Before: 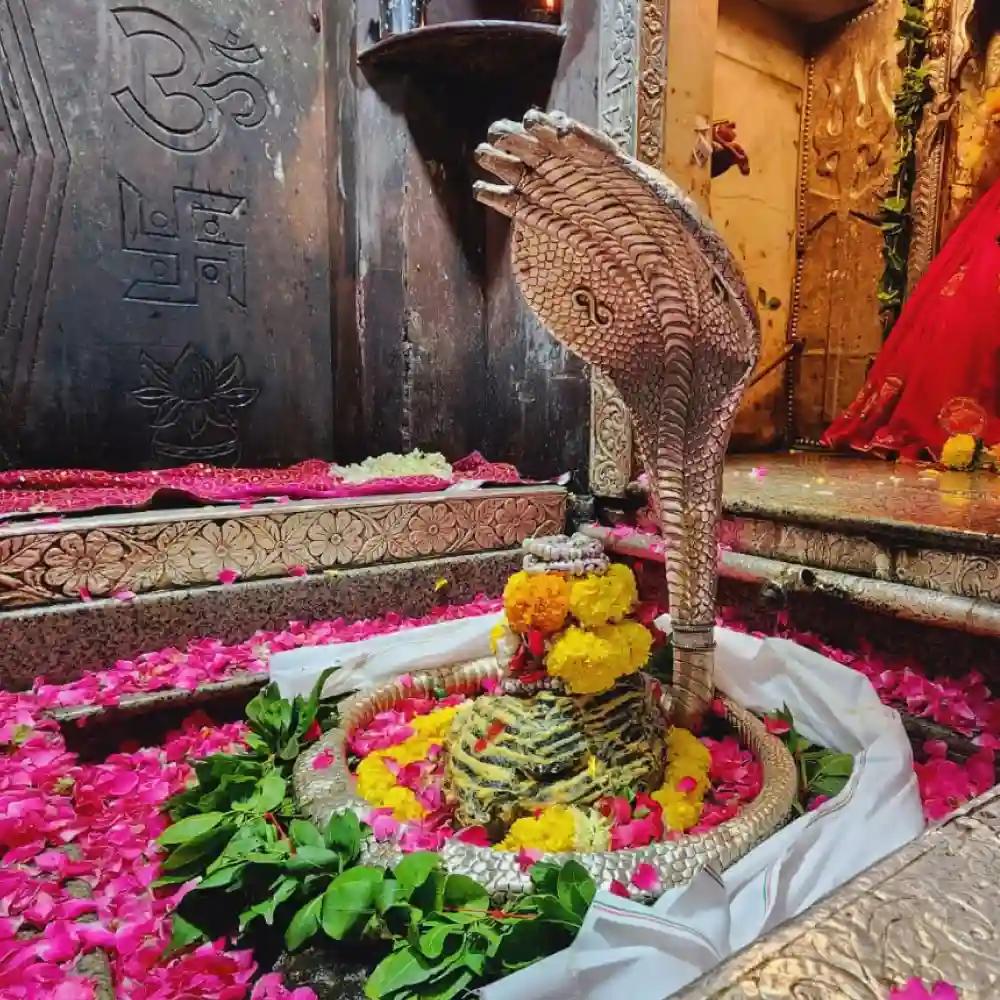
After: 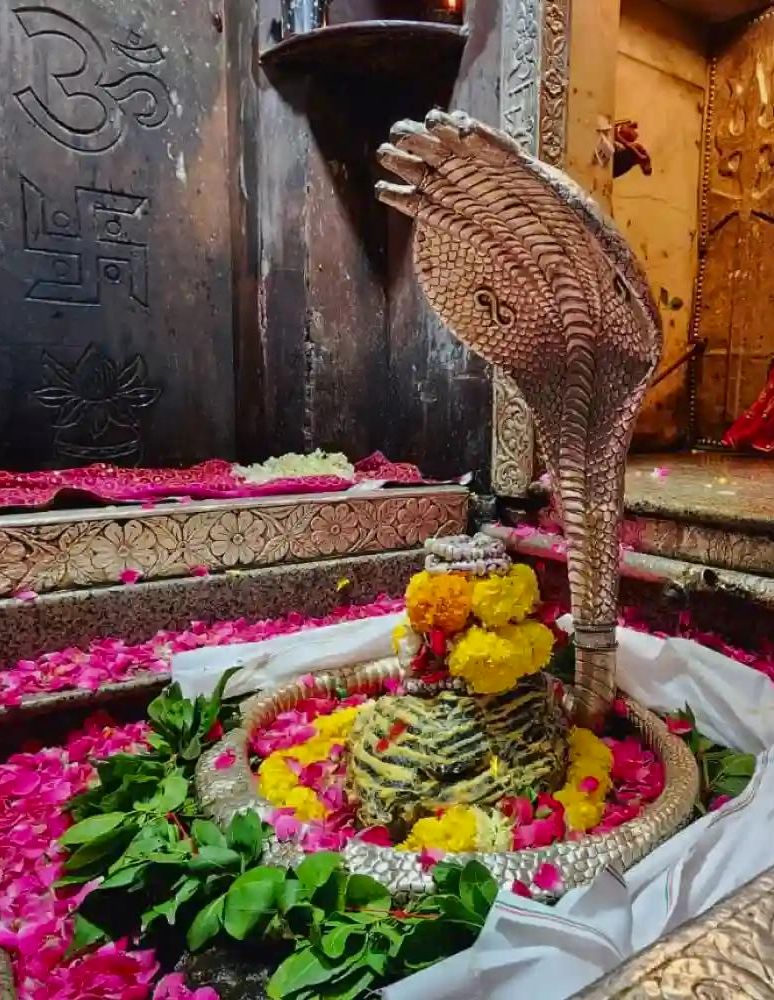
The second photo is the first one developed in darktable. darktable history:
contrast brightness saturation: brightness -0.09
crop: left 9.88%, right 12.664%
